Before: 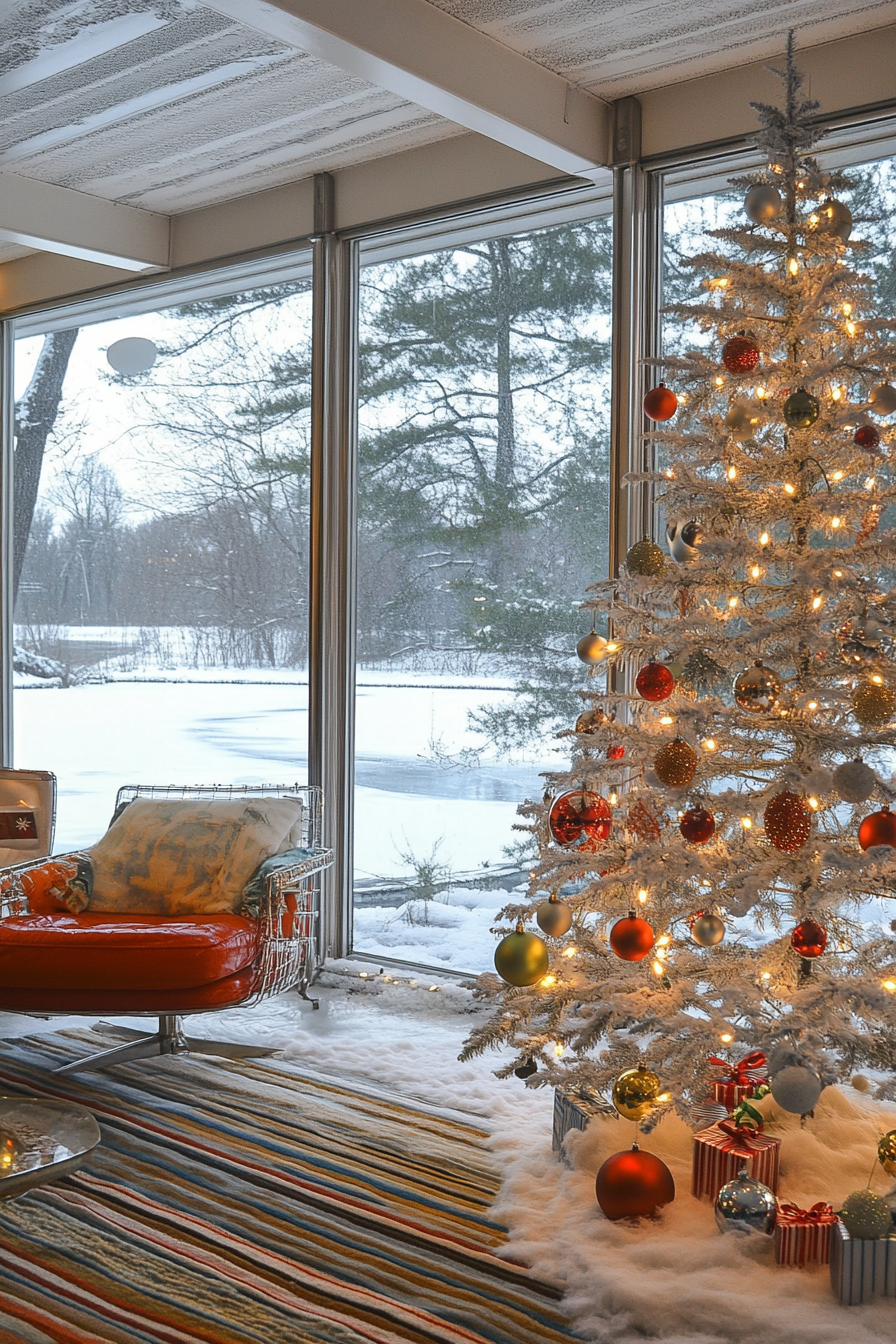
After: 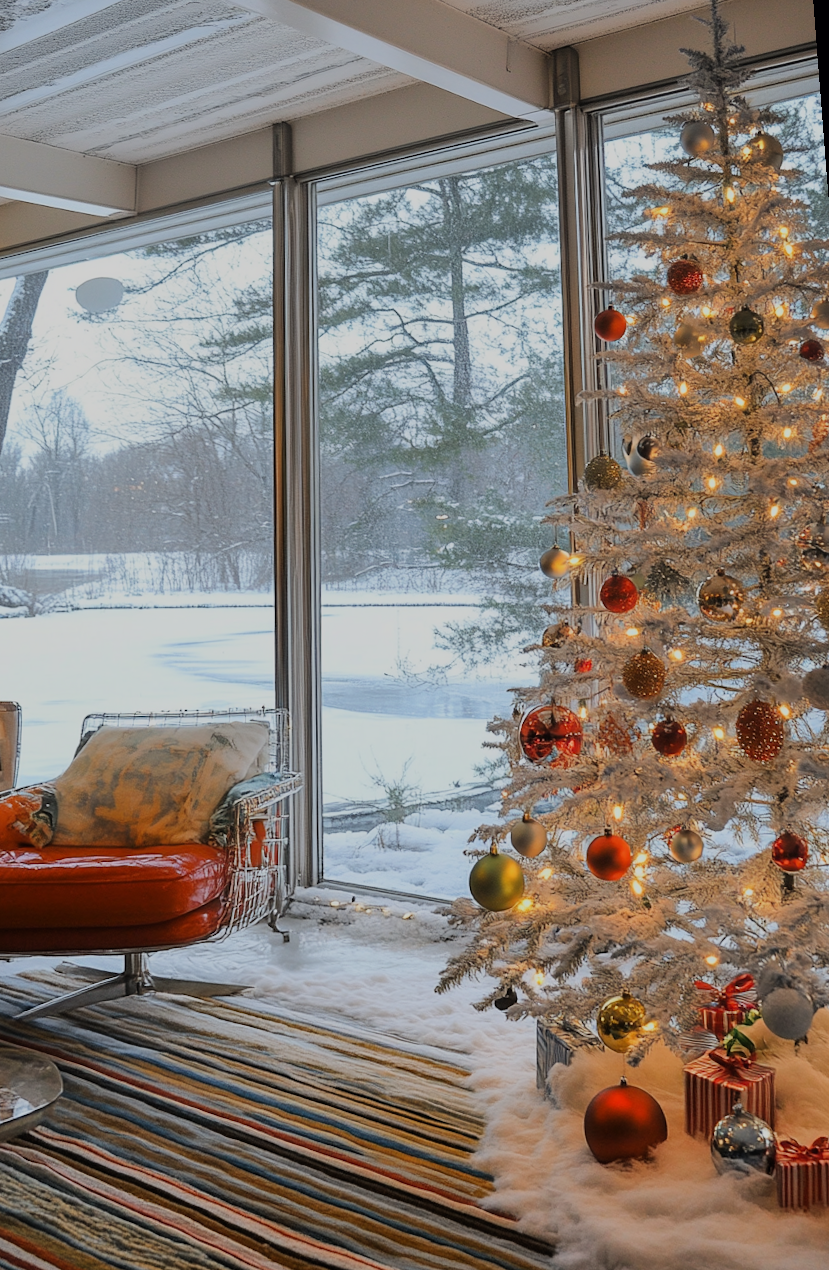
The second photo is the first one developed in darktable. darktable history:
rotate and perspective: rotation -1.68°, lens shift (vertical) -0.146, crop left 0.049, crop right 0.912, crop top 0.032, crop bottom 0.96
filmic rgb: black relative exposure -7.15 EV, white relative exposure 5.36 EV, hardness 3.02, color science v6 (2022)
